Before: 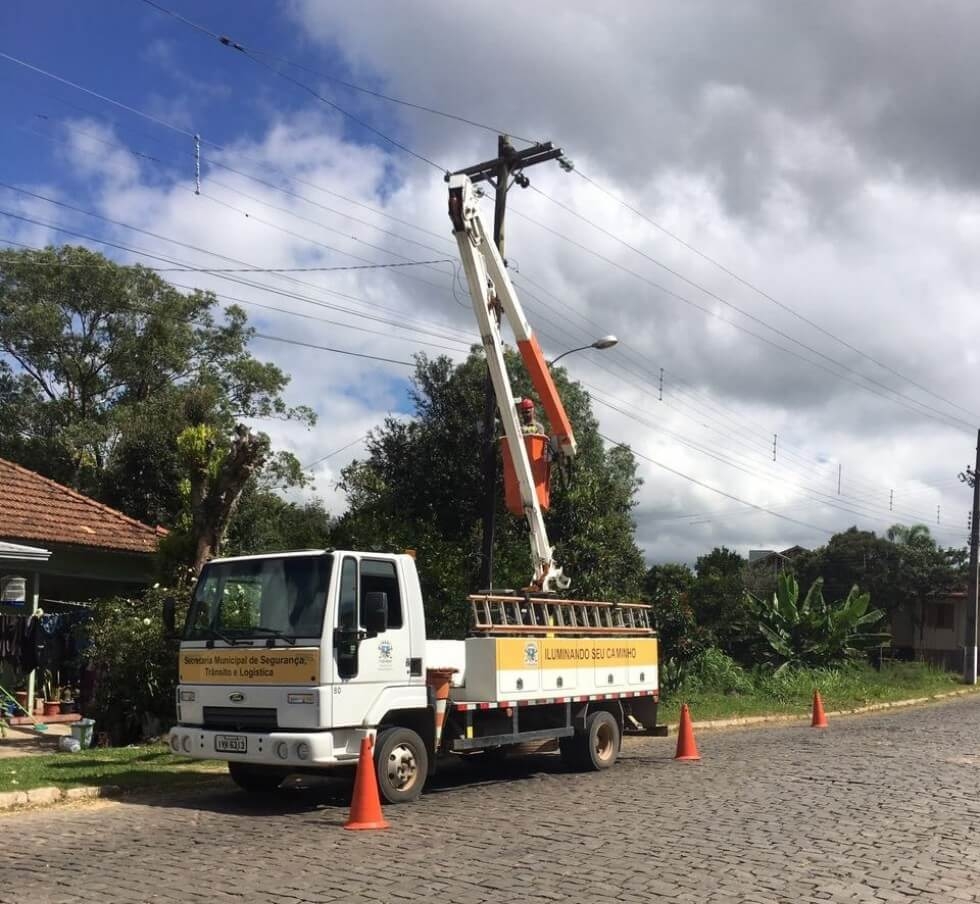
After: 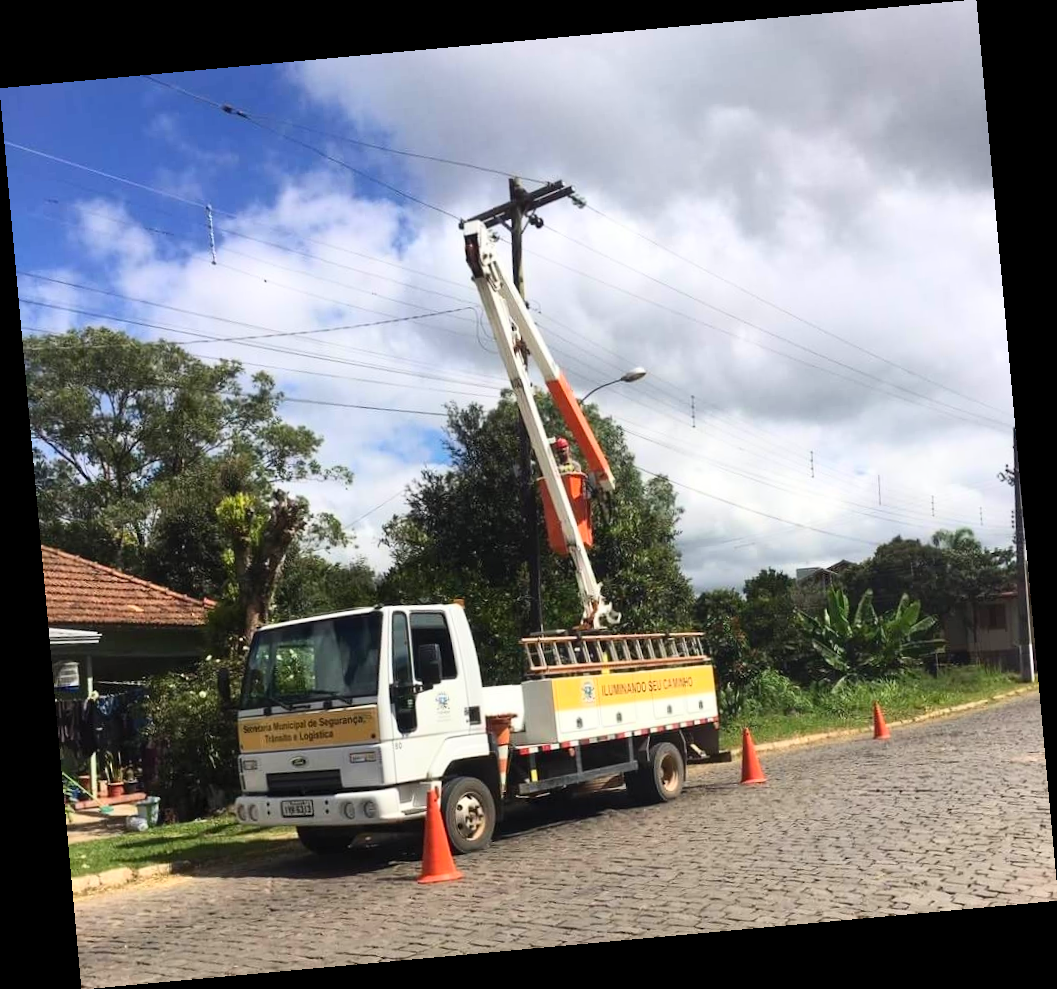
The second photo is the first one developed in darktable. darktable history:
rotate and perspective: rotation -5.2°, automatic cropping off
contrast brightness saturation: contrast 0.2, brightness 0.16, saturation 0.22
